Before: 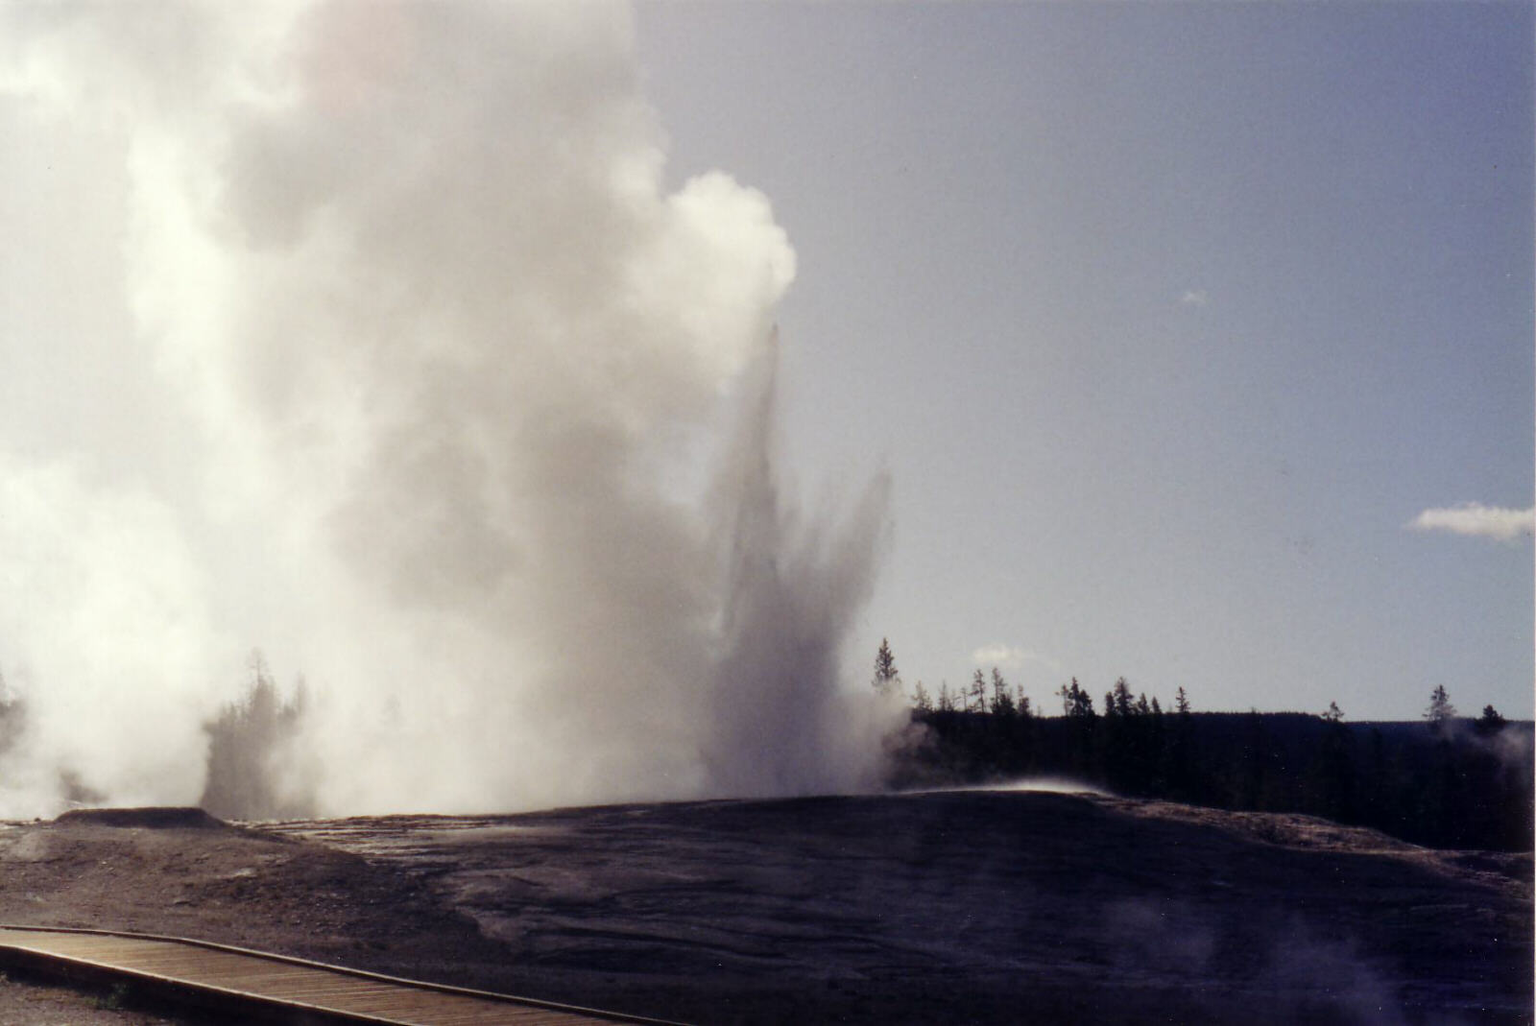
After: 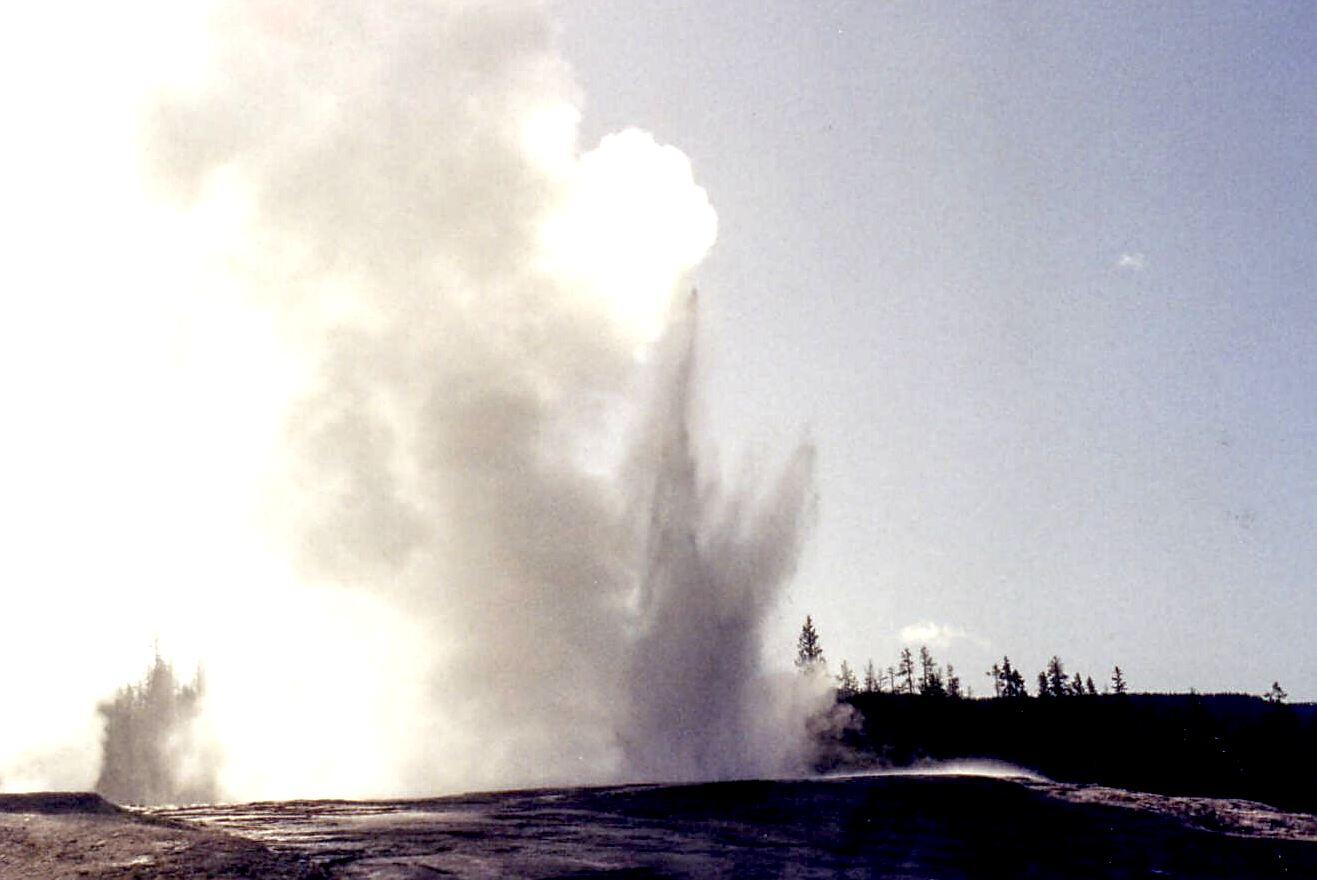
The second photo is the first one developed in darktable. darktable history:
crop and rotate: left 7.064%, top 4.649%, right 10.589%, bottom 12.969%
sharpen: on, module defaults
exposure: black level correction 0.011, exposure 0.701 EV, compensate highlight preservation false
local contrast: highlights 58%, detail 145%
